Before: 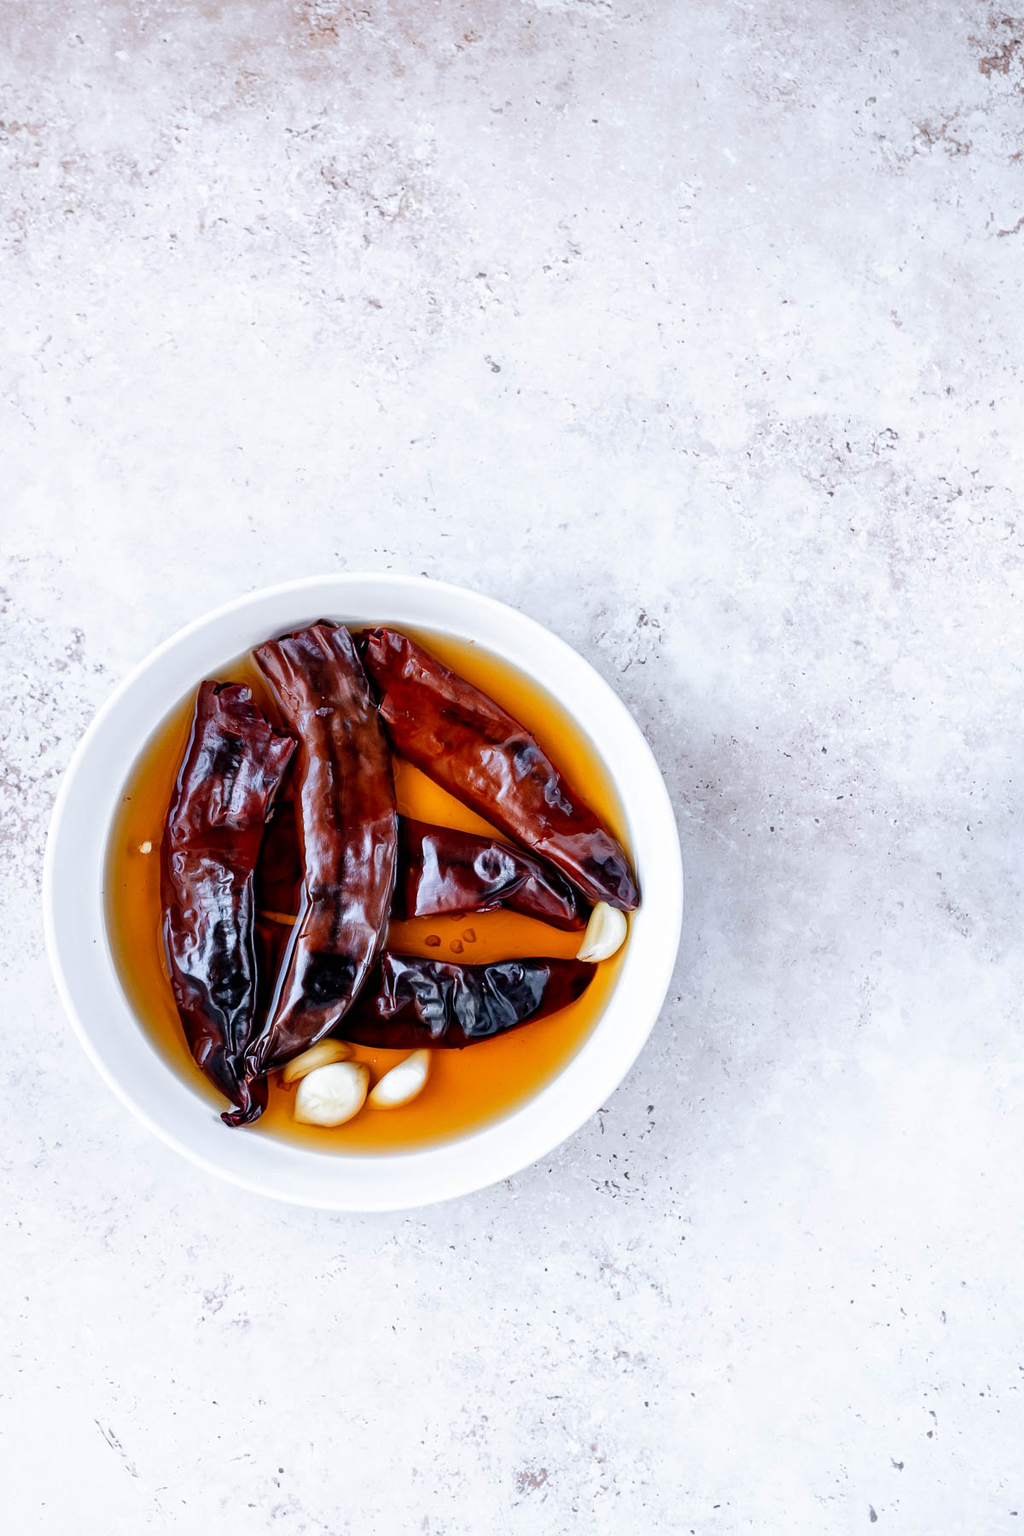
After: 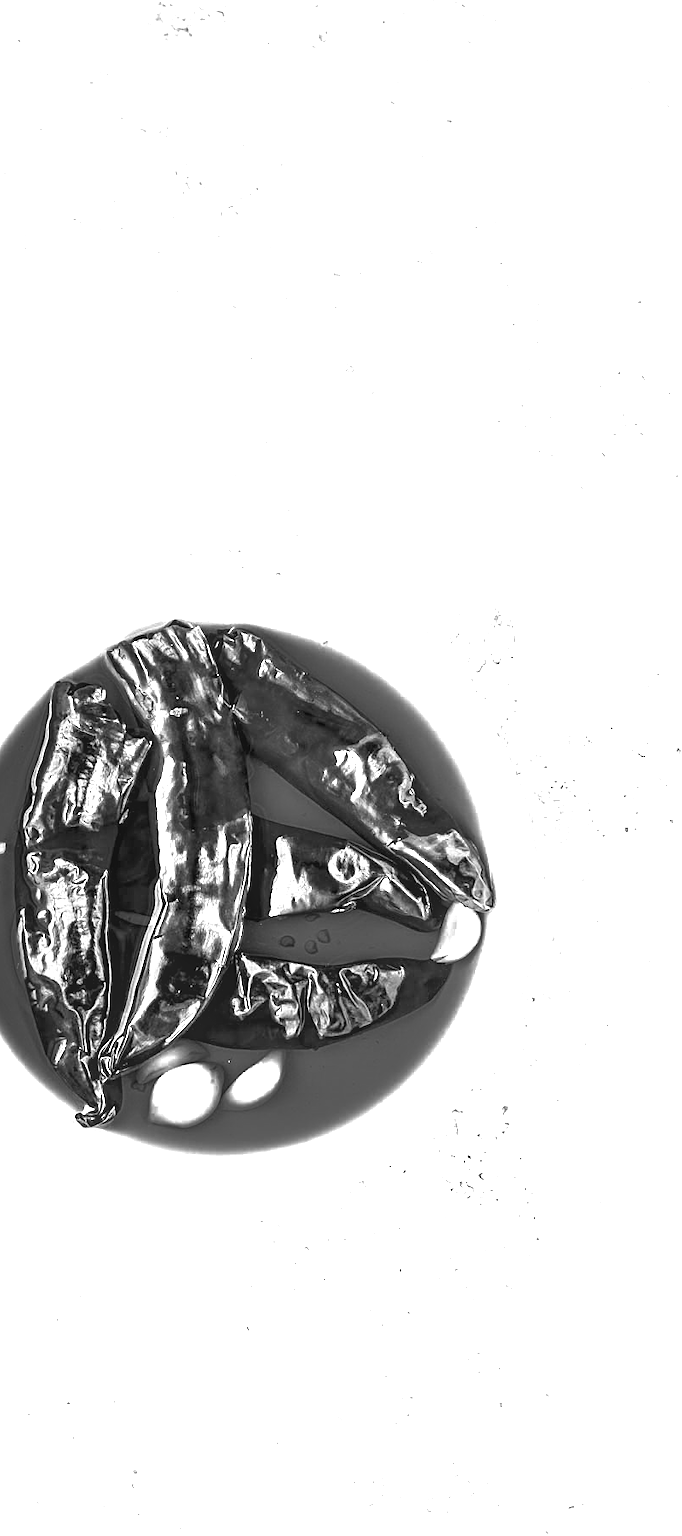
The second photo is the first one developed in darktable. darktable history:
color zones: curves: ch0 [(0.002, 0.429) (0.121, 0.212) (0.198, 0.113) (0.276, 0.344) (0.331, 0.541) (0.41, 0.56) (0.482, 0.289) (0.619, 0.227) (0.721, 0.18) (0.821, 0.435) (0.928, 0.555) (1, 0.587)]; ch1 [(0, 0) (0.143, 0) (0.286, 0) (0.429, 0) (0.571, 0) (0.714, 0) (0.857, 0)]
crop and rotate: left 14.292%, right 19.041%
exposure: black level correction 0.001, exposure 1.719 EV, compensate exposure bias true, compensate highlight preservation false
contrast brightness saturation: saturation -0.05
sharpen: on, module defaults
local contrast: on, module defaults
